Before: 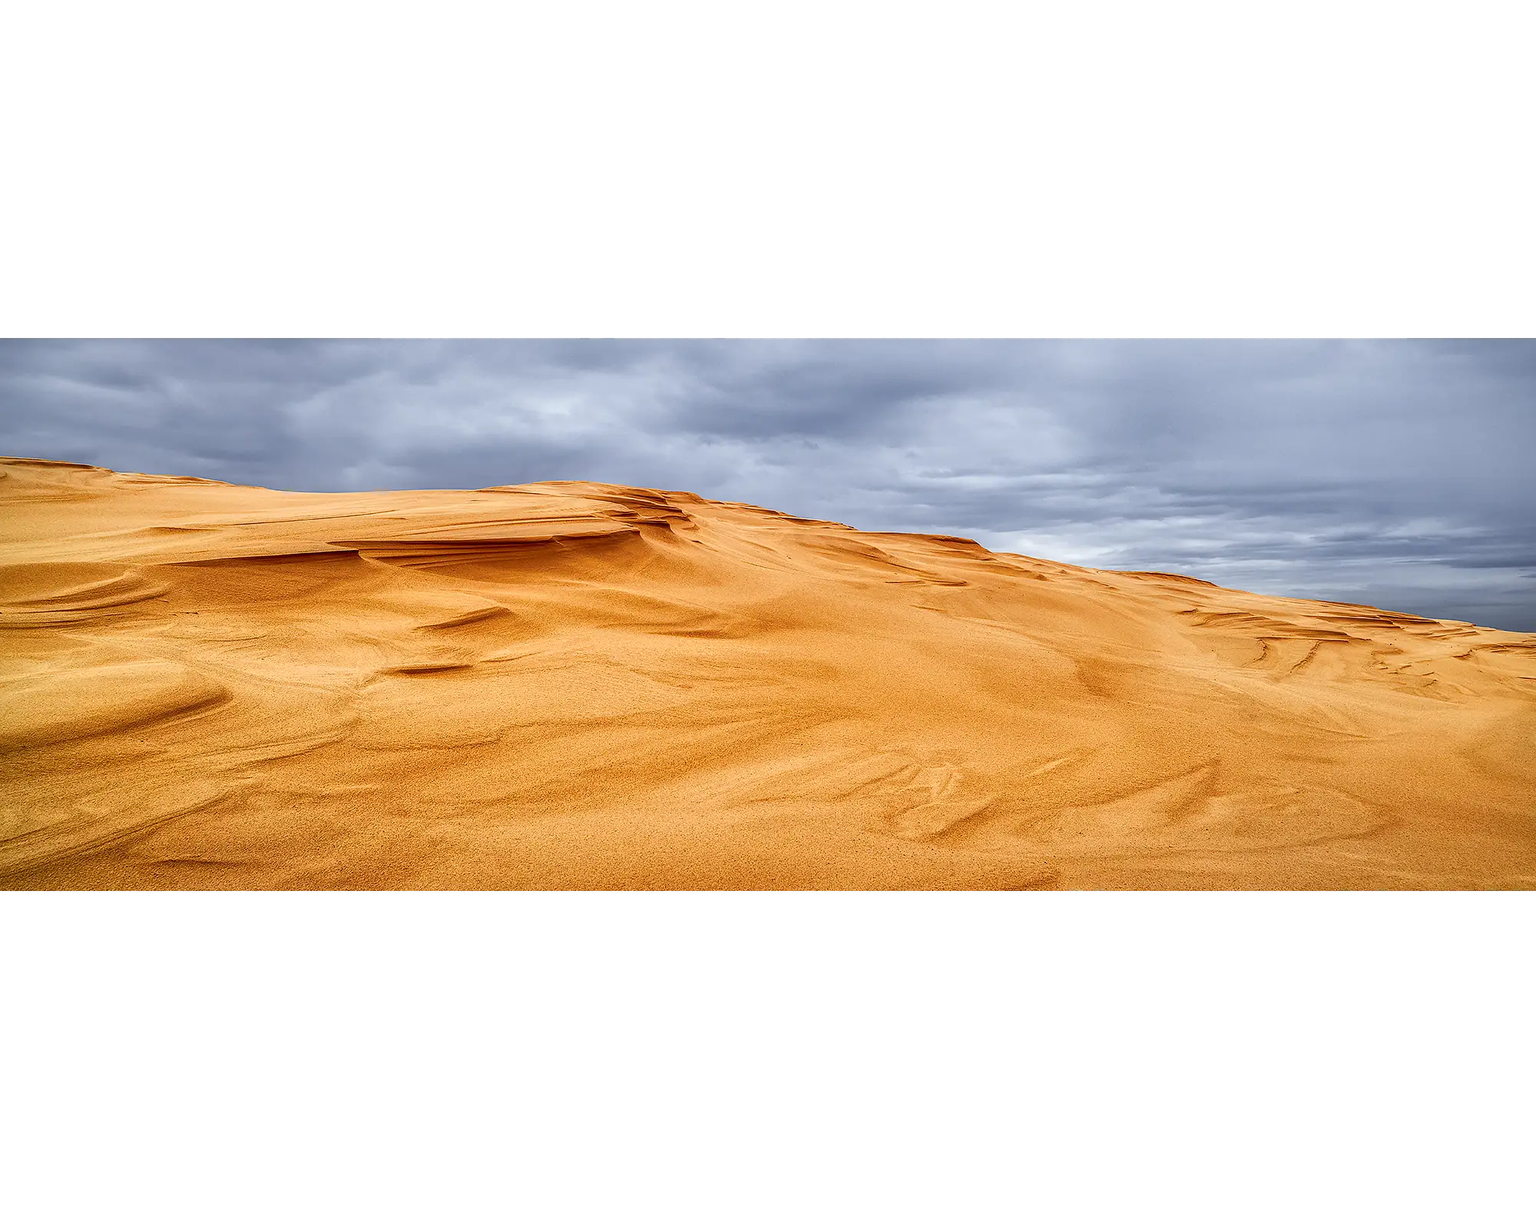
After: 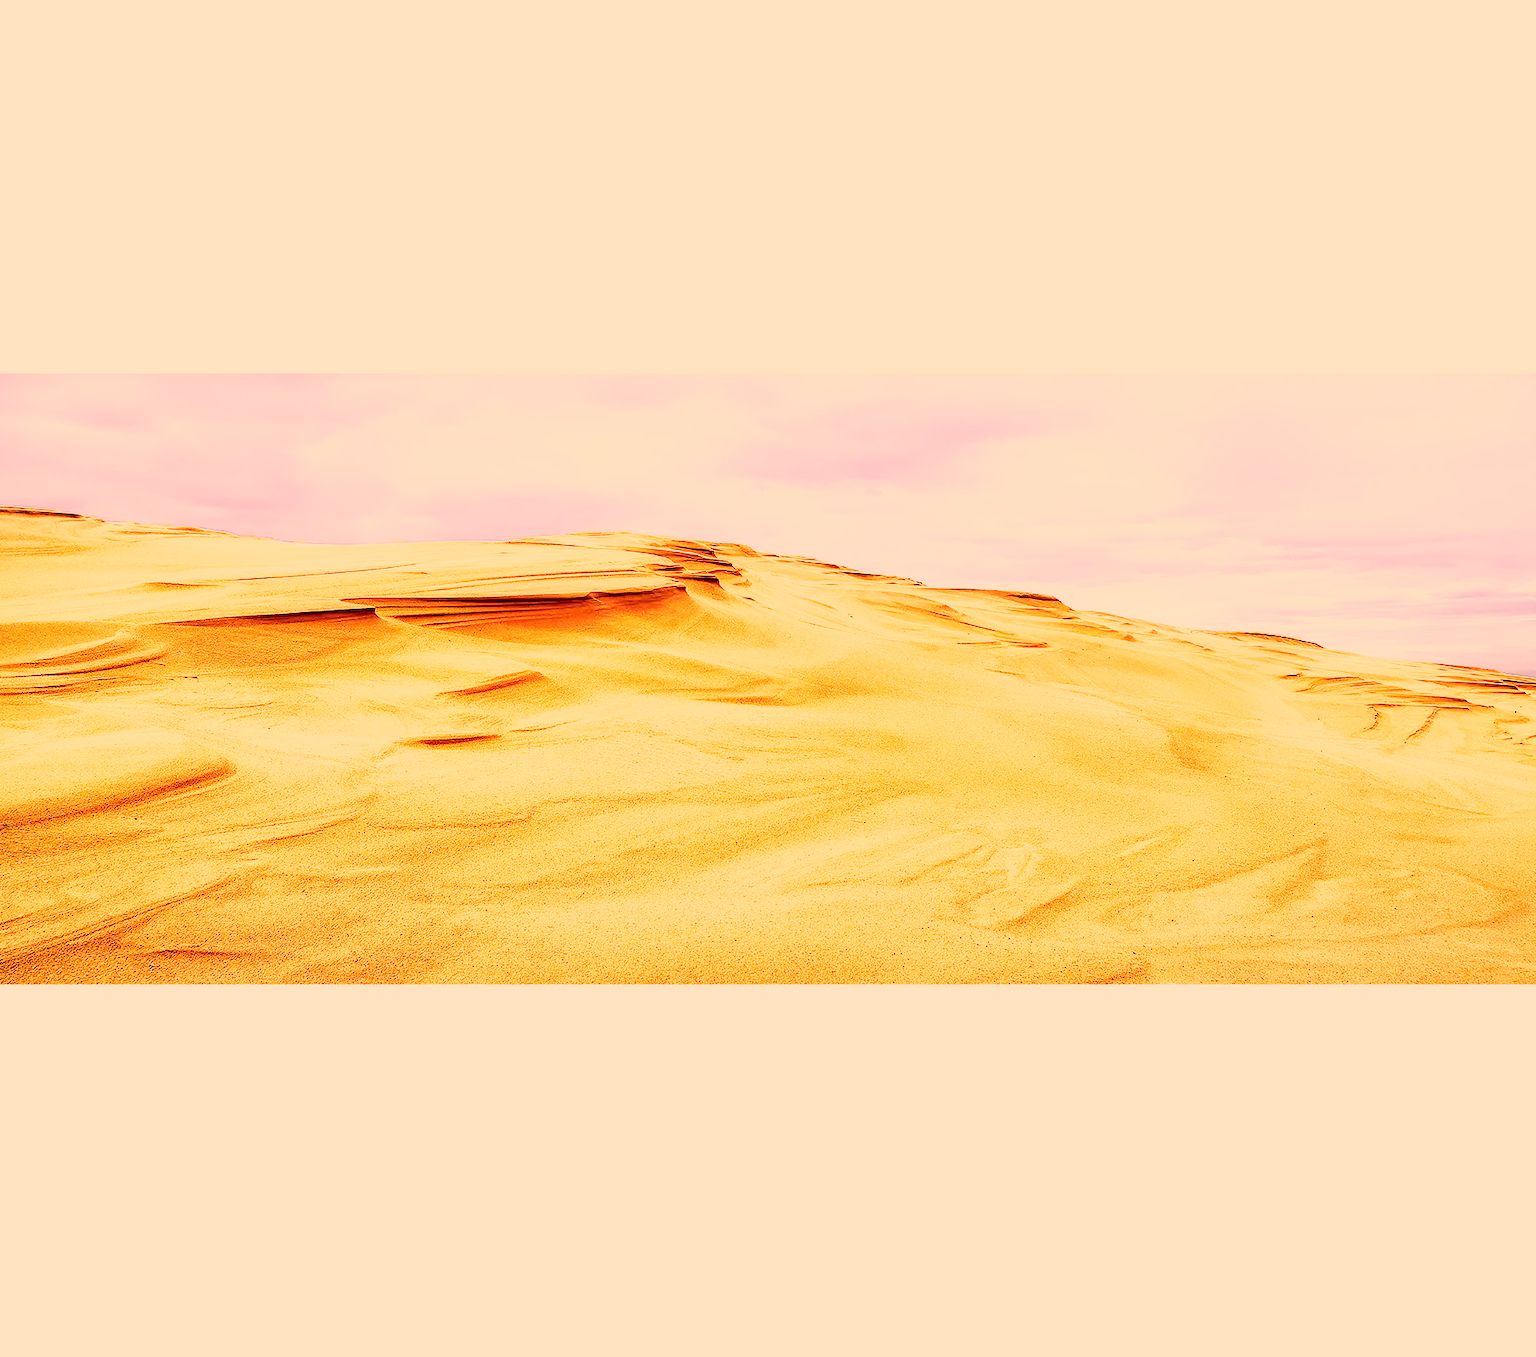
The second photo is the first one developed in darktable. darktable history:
crop and rotate: left 1.259%, right 8.201%
color correction: highlights a* 39.78, highlights b* 39.77, saturation 0.689
contrast brightness saturation: contrast 0.073
tone curve: curves: ch0 [(0, 0.021) (0.049, 0.044) (0.152, 0.14) (0.328, 0.377) (0.473, 0.543) (0.641, 0.705) (0.868, 0.887) (1, 0.969)]; ch1 [(0, 0) (0.302, 0.331) (0.427, 0.433) (0.472, 0.47) (0.502, 0.503) (0.522, 0.526) (0.564, 0.591) (0.602, 0.632) (0.677, 0.701) (0.859, 0.885) (1, 1)]; ch2 [(0, 0) (0.33, 0.301) (0.447, 0.44) (0.487, 0.496) (0.502, 0.516) (0.535, 0.554) (0.565, 0.598) (0.618, 0.629) (1, 1)], color space Lab, independent channels, preserve colors none
base curve: curves: ch0 [(0, 0) (0.007, 0.004) (0.027, 0.03) (0.046, 0.07) (0.207, 0.54) (0.442, 0.872) (0.673, 0.972) (1, 1)], preserve colors none
